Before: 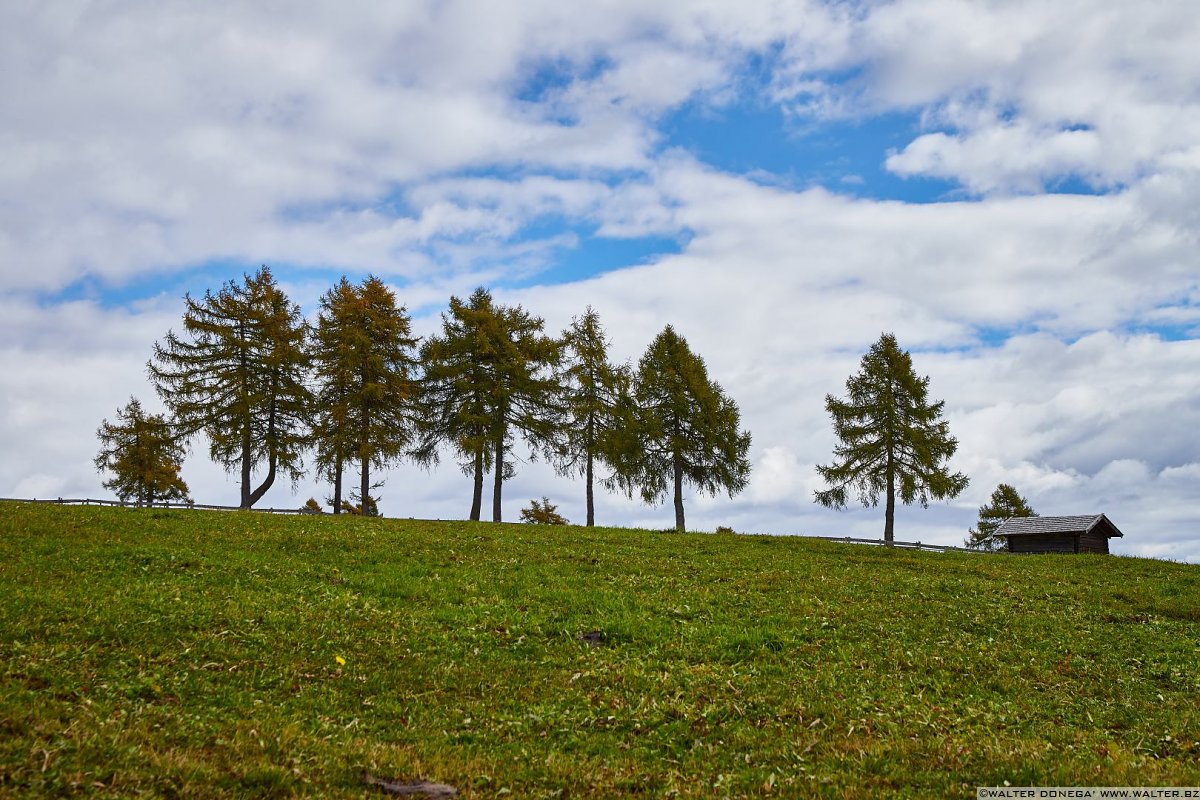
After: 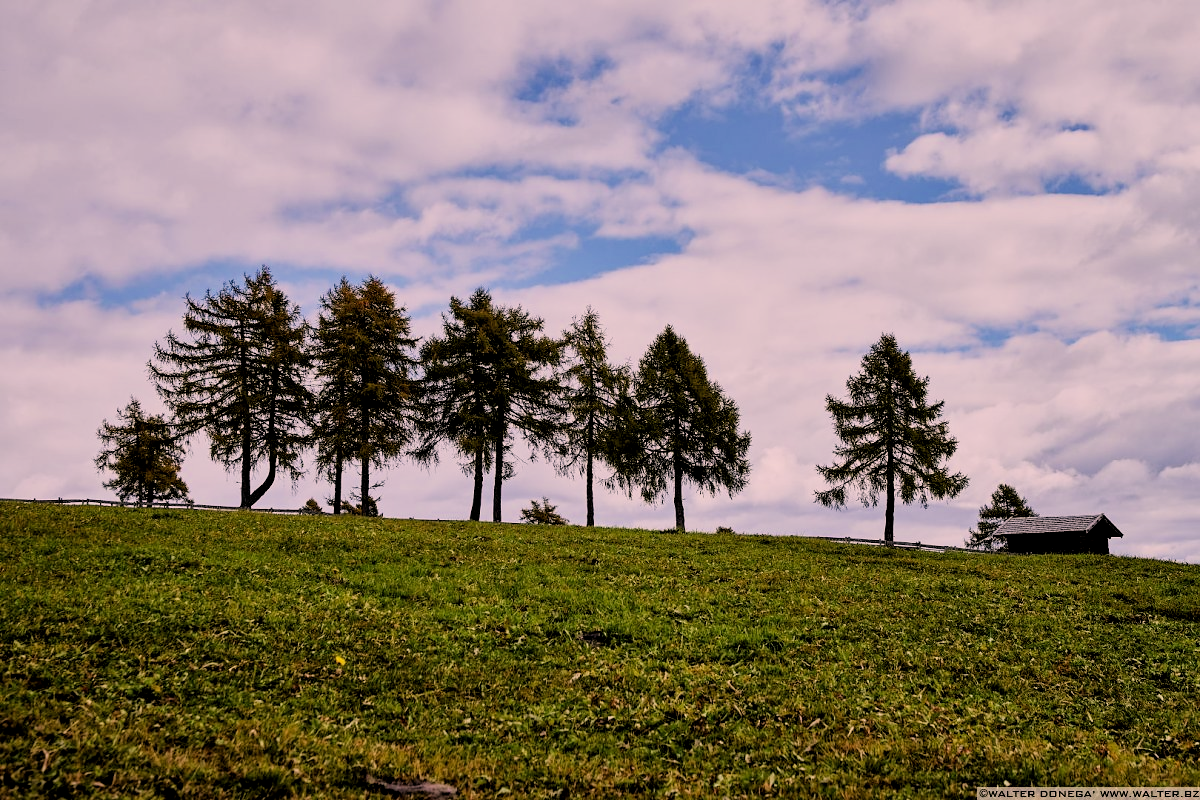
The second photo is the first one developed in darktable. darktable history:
color correction: highlights a* 14.57, highlights b* 4.91
filmic rgb: black relative exposure -4.4 EV, white relative exposure 5 EV, threshold 5.99 EV, hardness 2.17, latitude 40.55%, contrast 1.157, highlights saturation mix 10.67%, shadows ↔ highlights balance 0.852%, iterations of high-quality reconstruction 0, enable highlight reconstruction true
local contrast: highlights 105%, shadows 103%, detail 119%, midtone range 0.2
